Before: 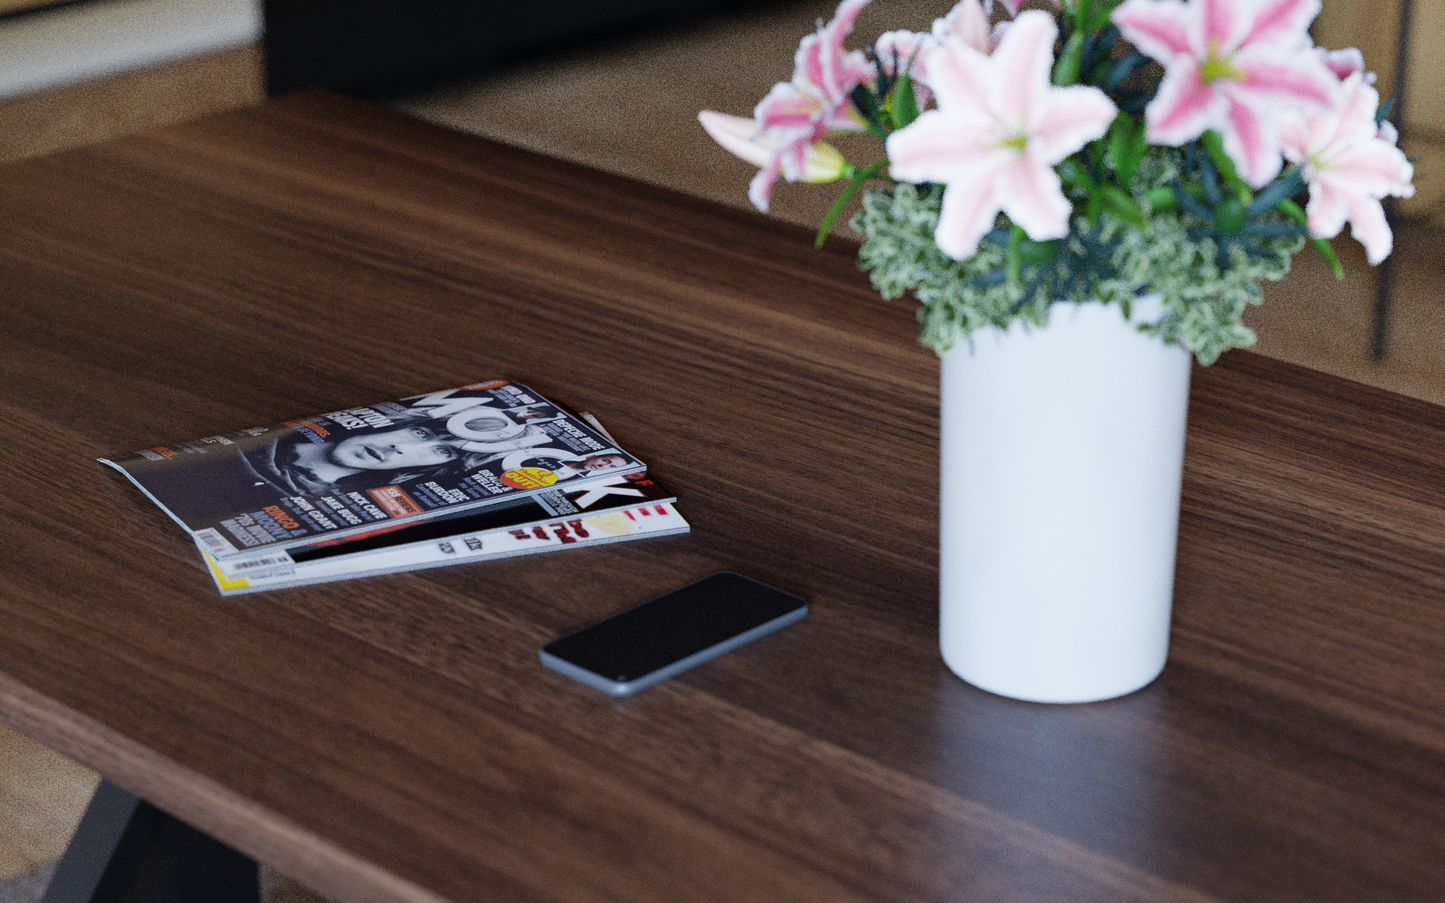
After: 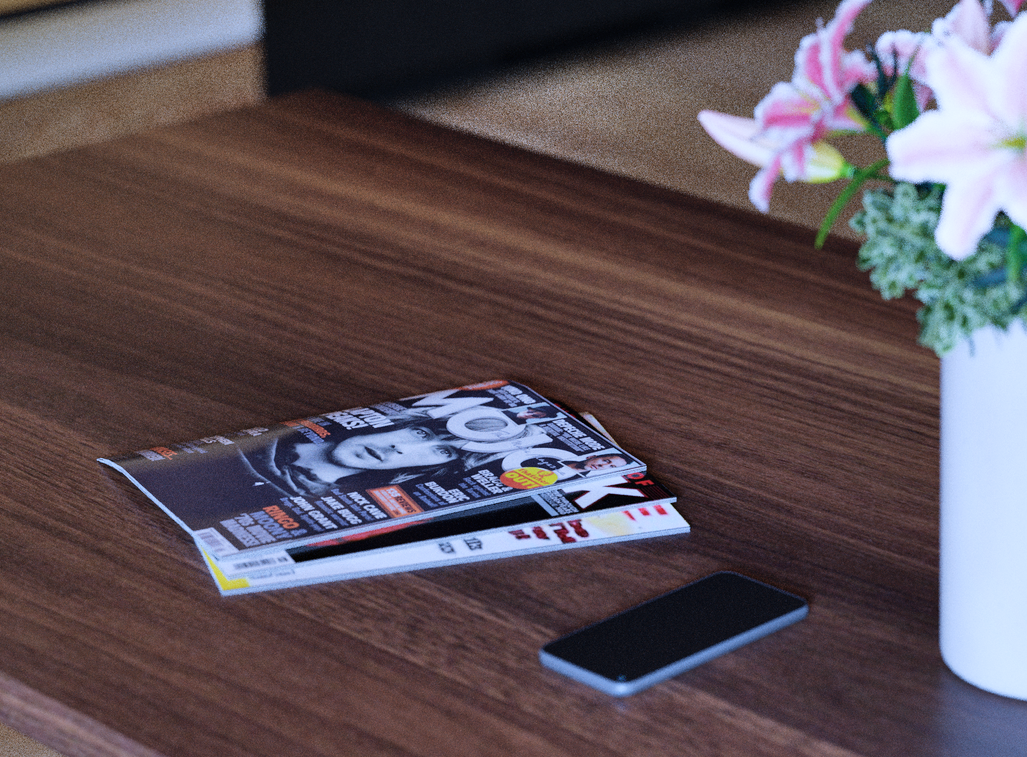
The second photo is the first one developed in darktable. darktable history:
exposure: exposure -0.027 EV, compensate exposure bias true, compensate highlight preservation false
velvia: on, module defaults
color calibration: illuminant as shot in camera, x 0.37, y 0.382, temperature 4320.07 K
crop: right 28.894%, bottom 16.147%
shadows and highlights: white point adjustment 0.833, soften with gaussian
